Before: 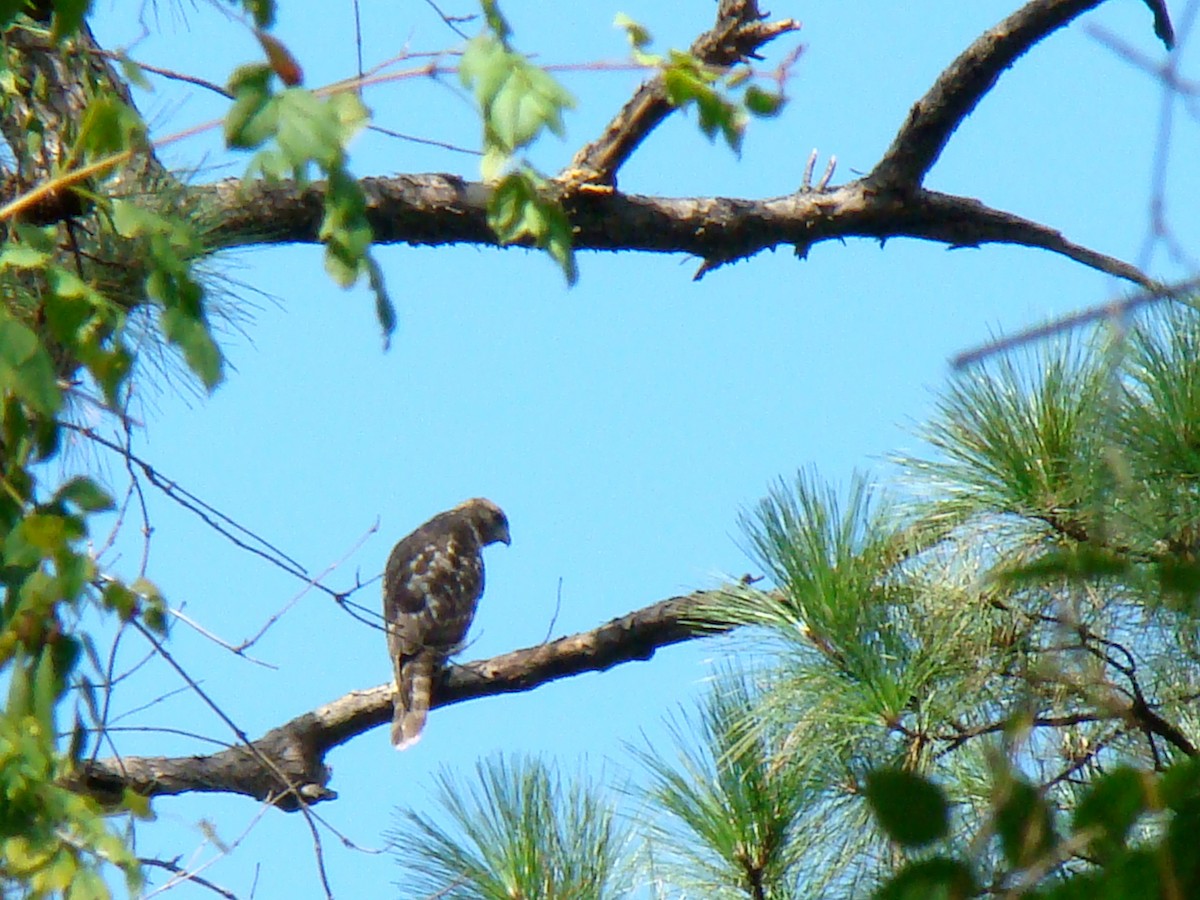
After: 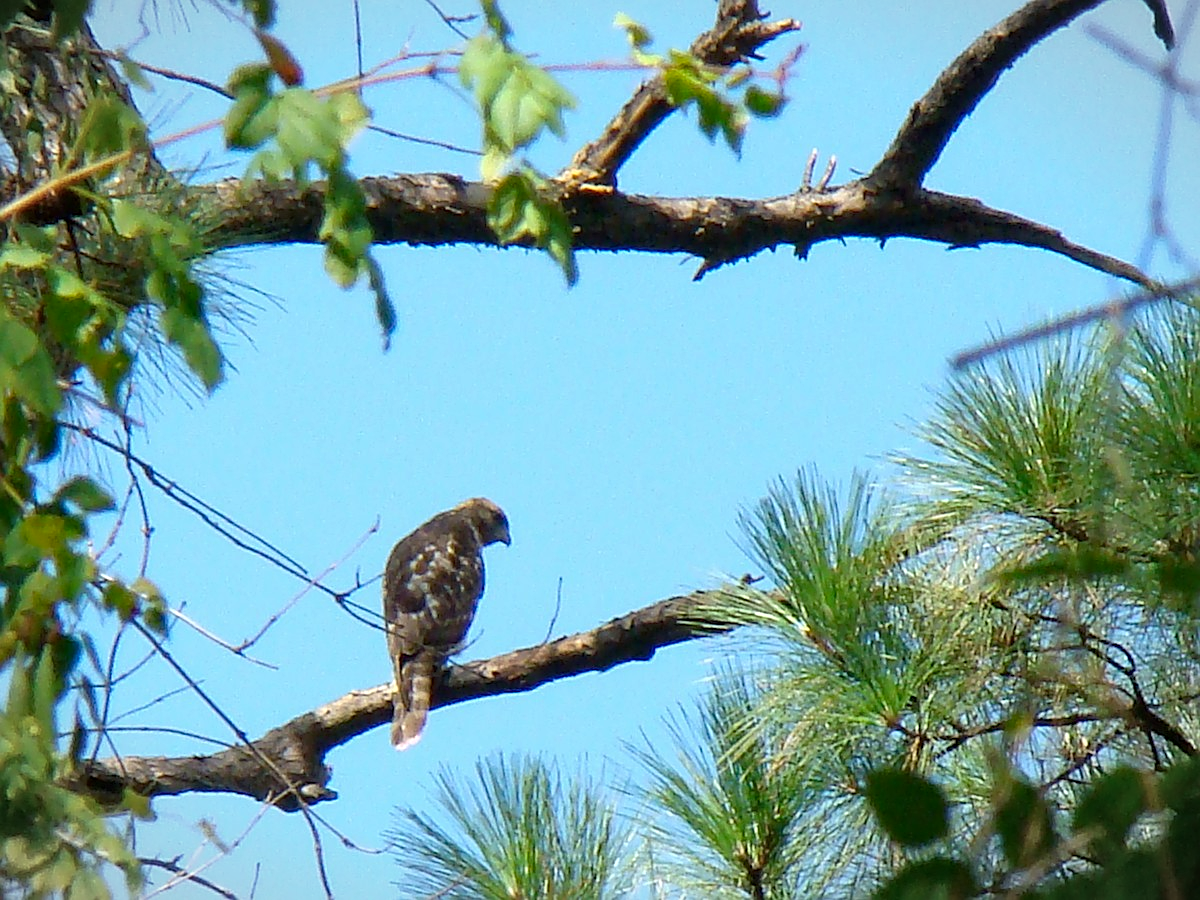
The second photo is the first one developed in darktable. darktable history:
sharpen: on, module defaults
vignetting: fall-off start 100%, brightness -0.282, width/height ratio 1.31
haze removal: compatibility mode true, adaptive false
